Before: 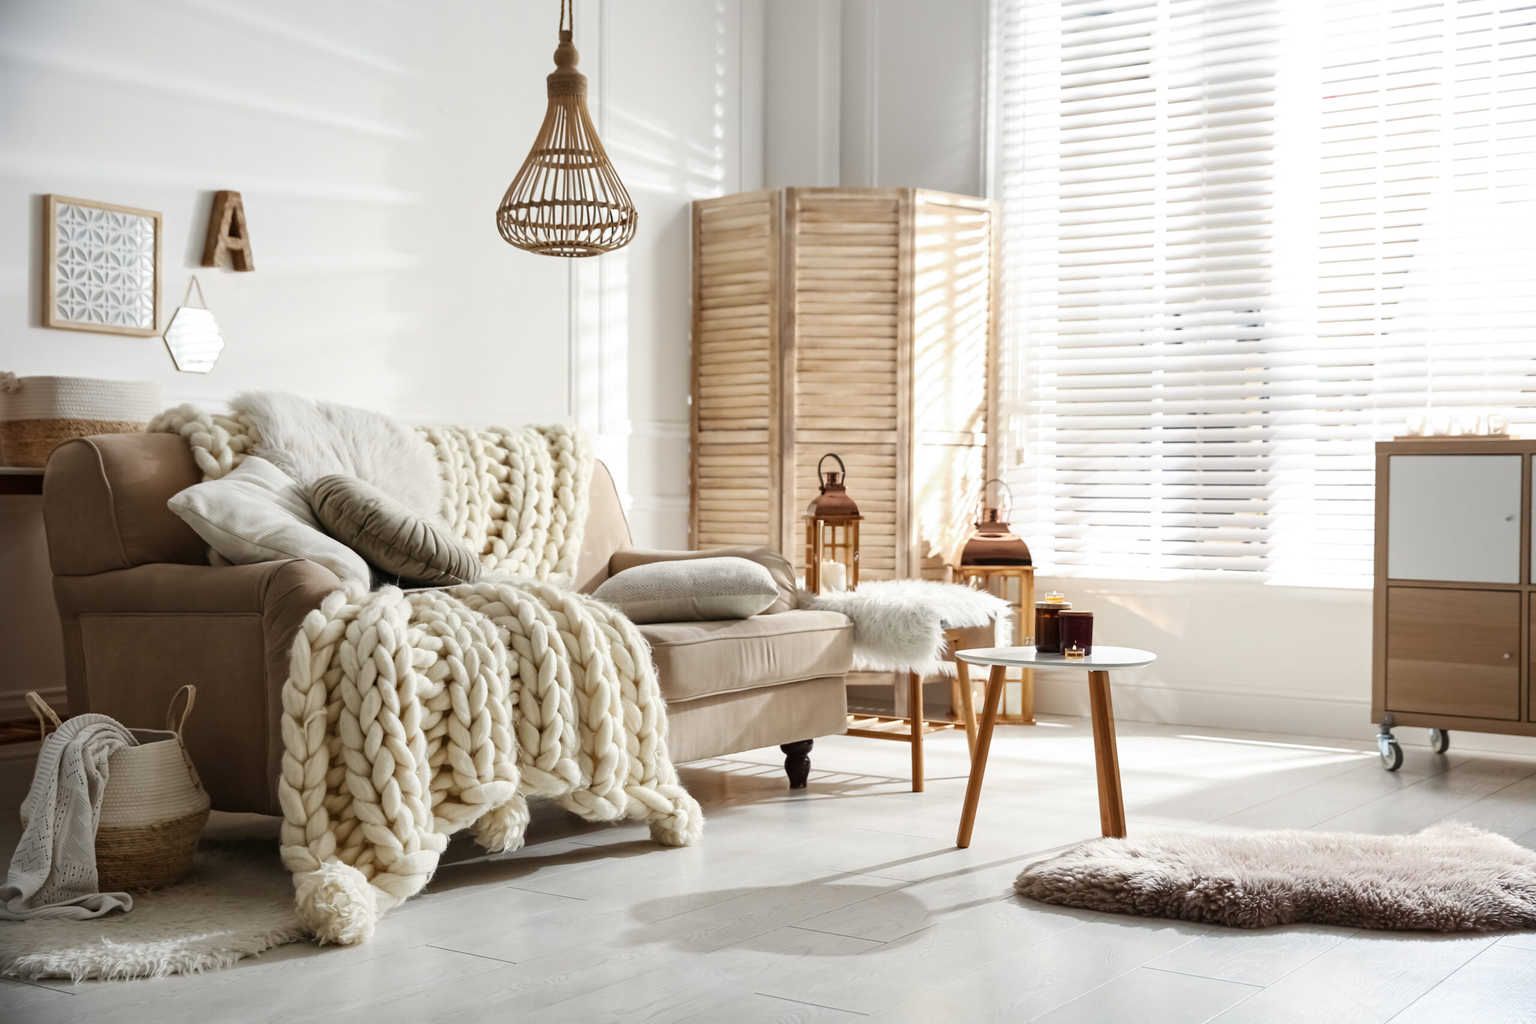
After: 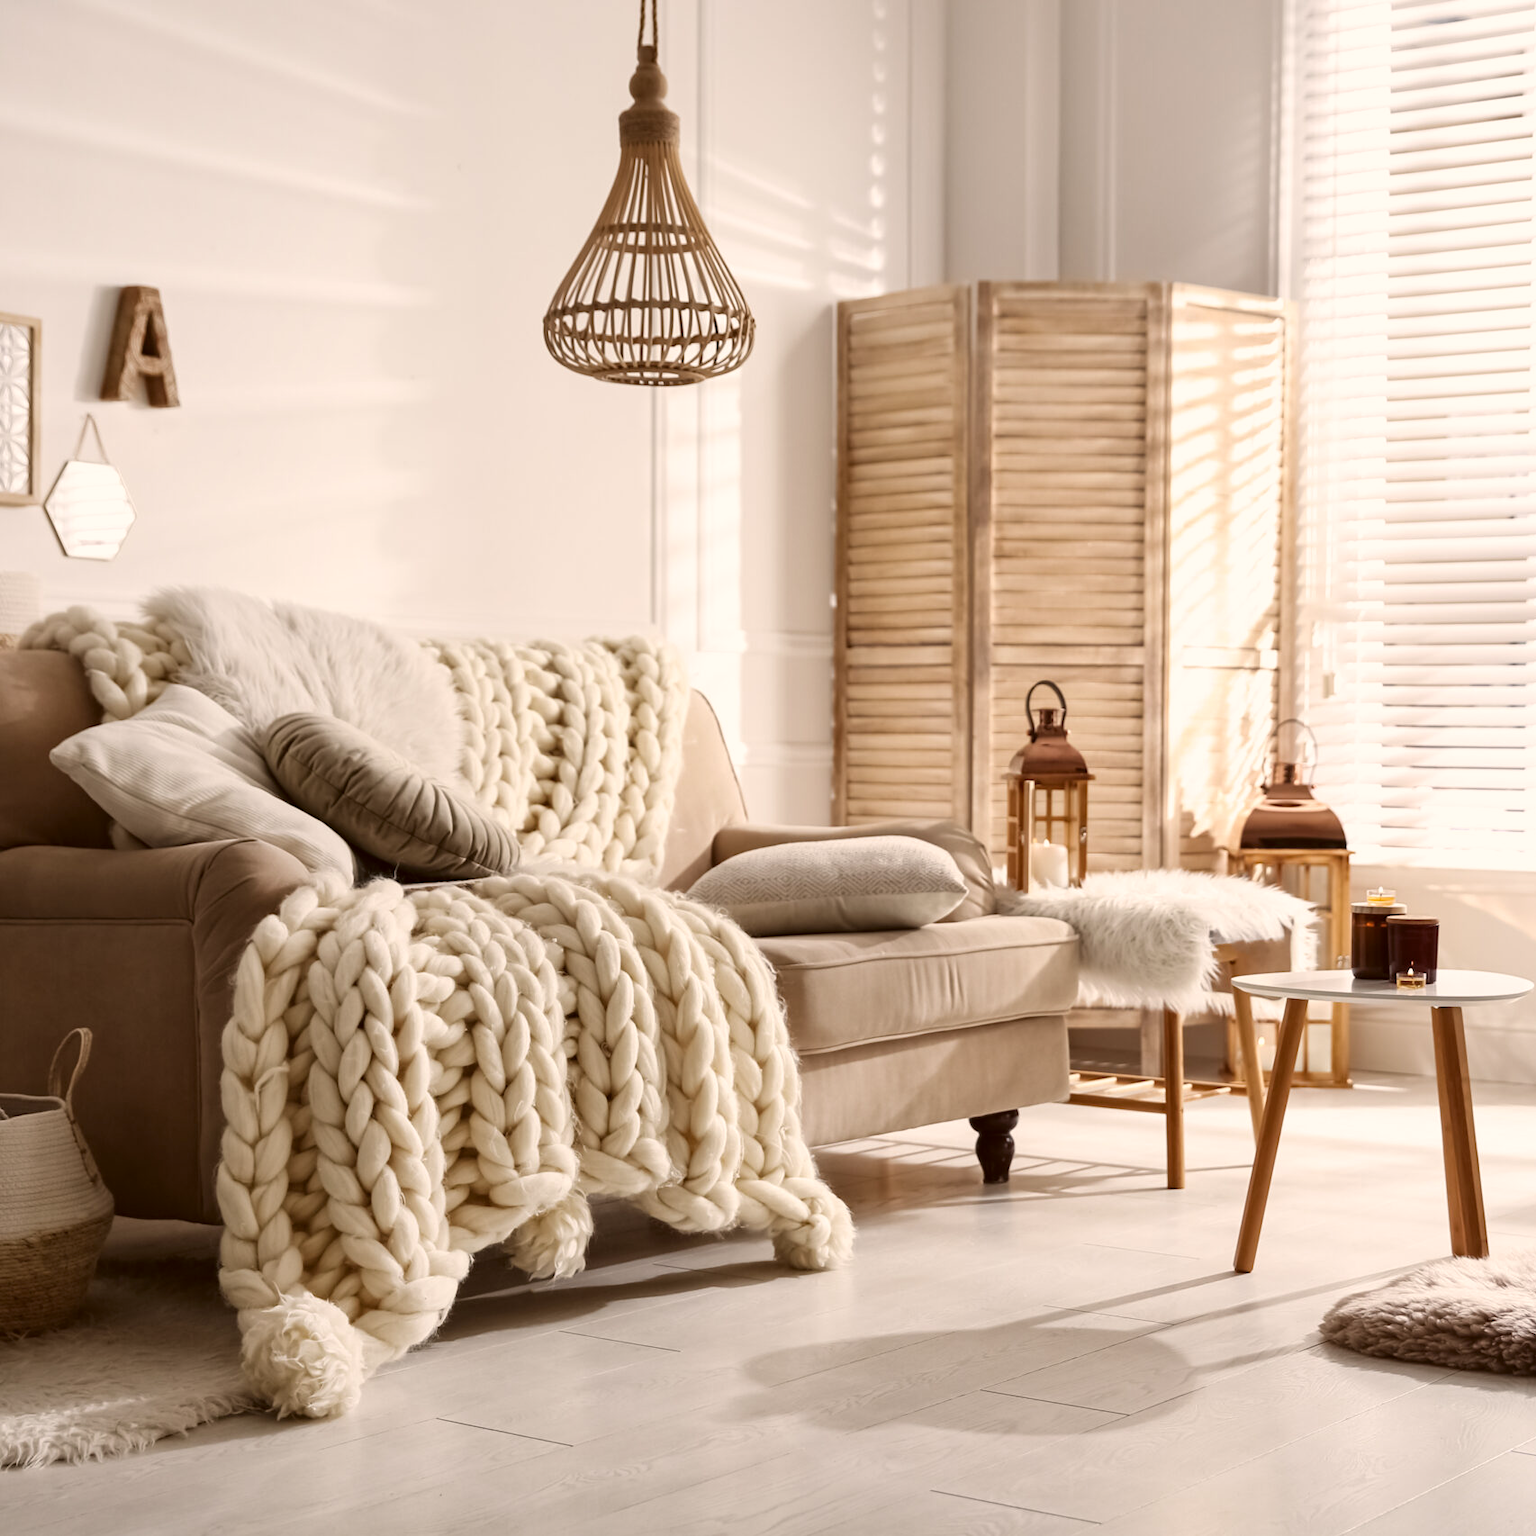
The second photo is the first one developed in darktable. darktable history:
white balance: red 1, blue 1
crop and rotate: left 8.786%, right 24.548%
color correction: highlights a* 6.27, highlights b* 8.19, shadows a* 5.94, shadows b* 7.23, saturation 0.9
